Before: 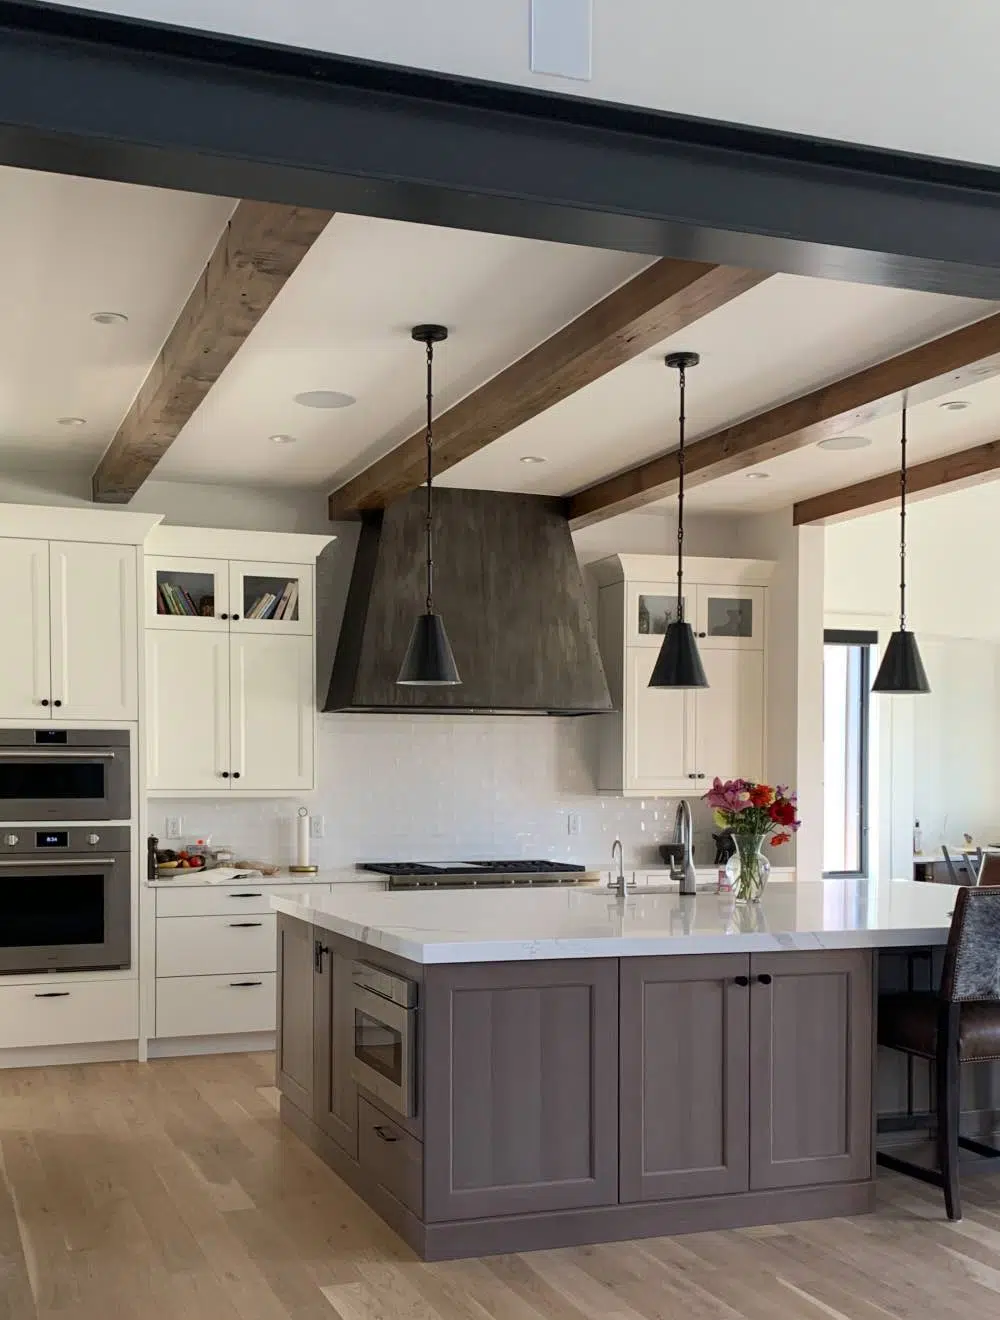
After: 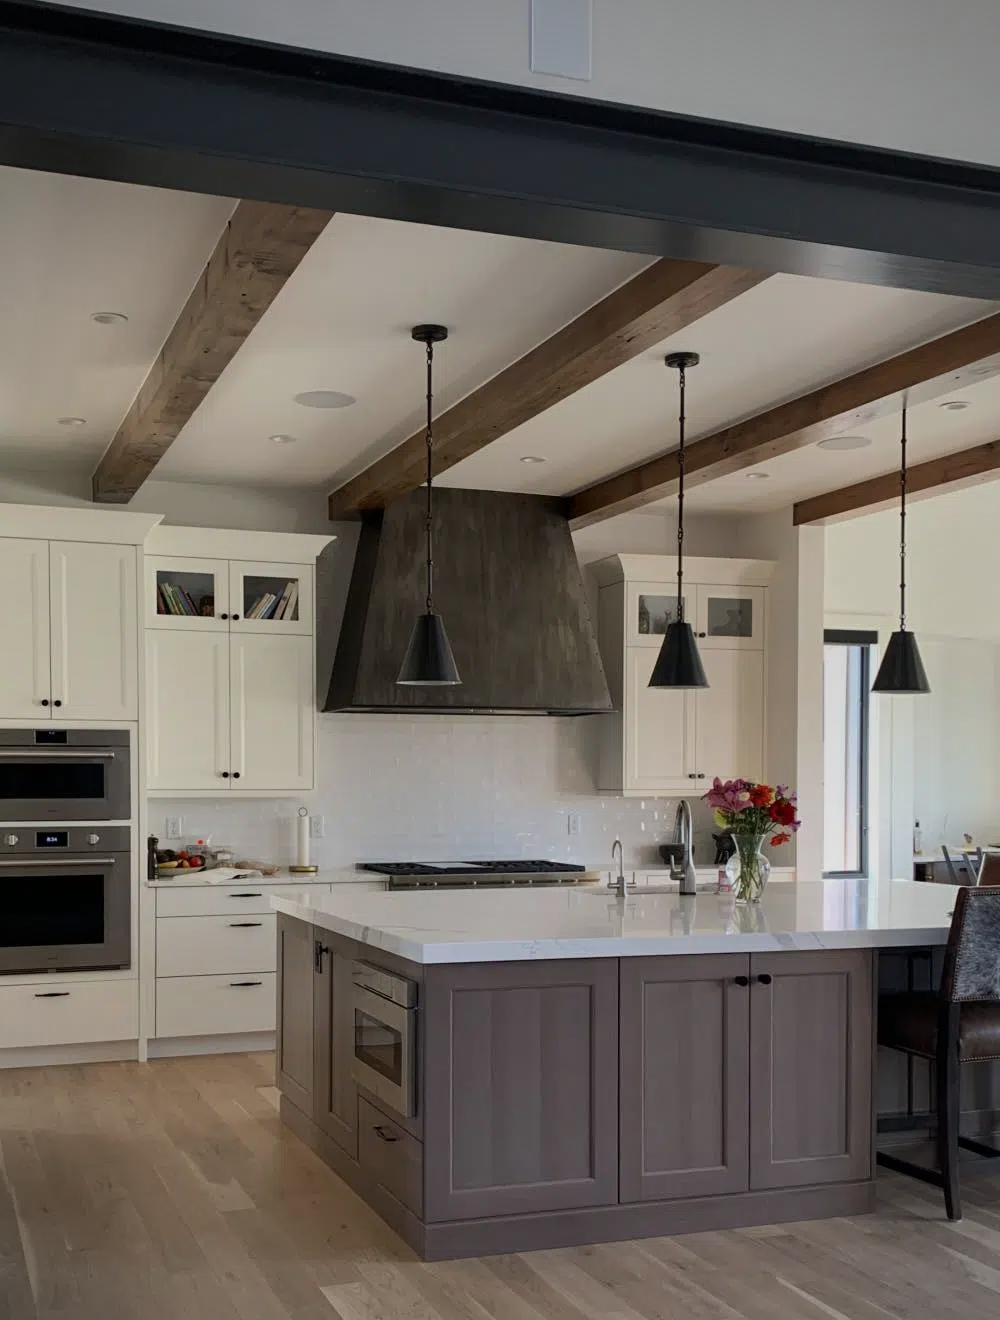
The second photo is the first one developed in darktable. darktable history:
graduated density: rotation 5.63°, offset 76.9
vignetting: on, module defaults
